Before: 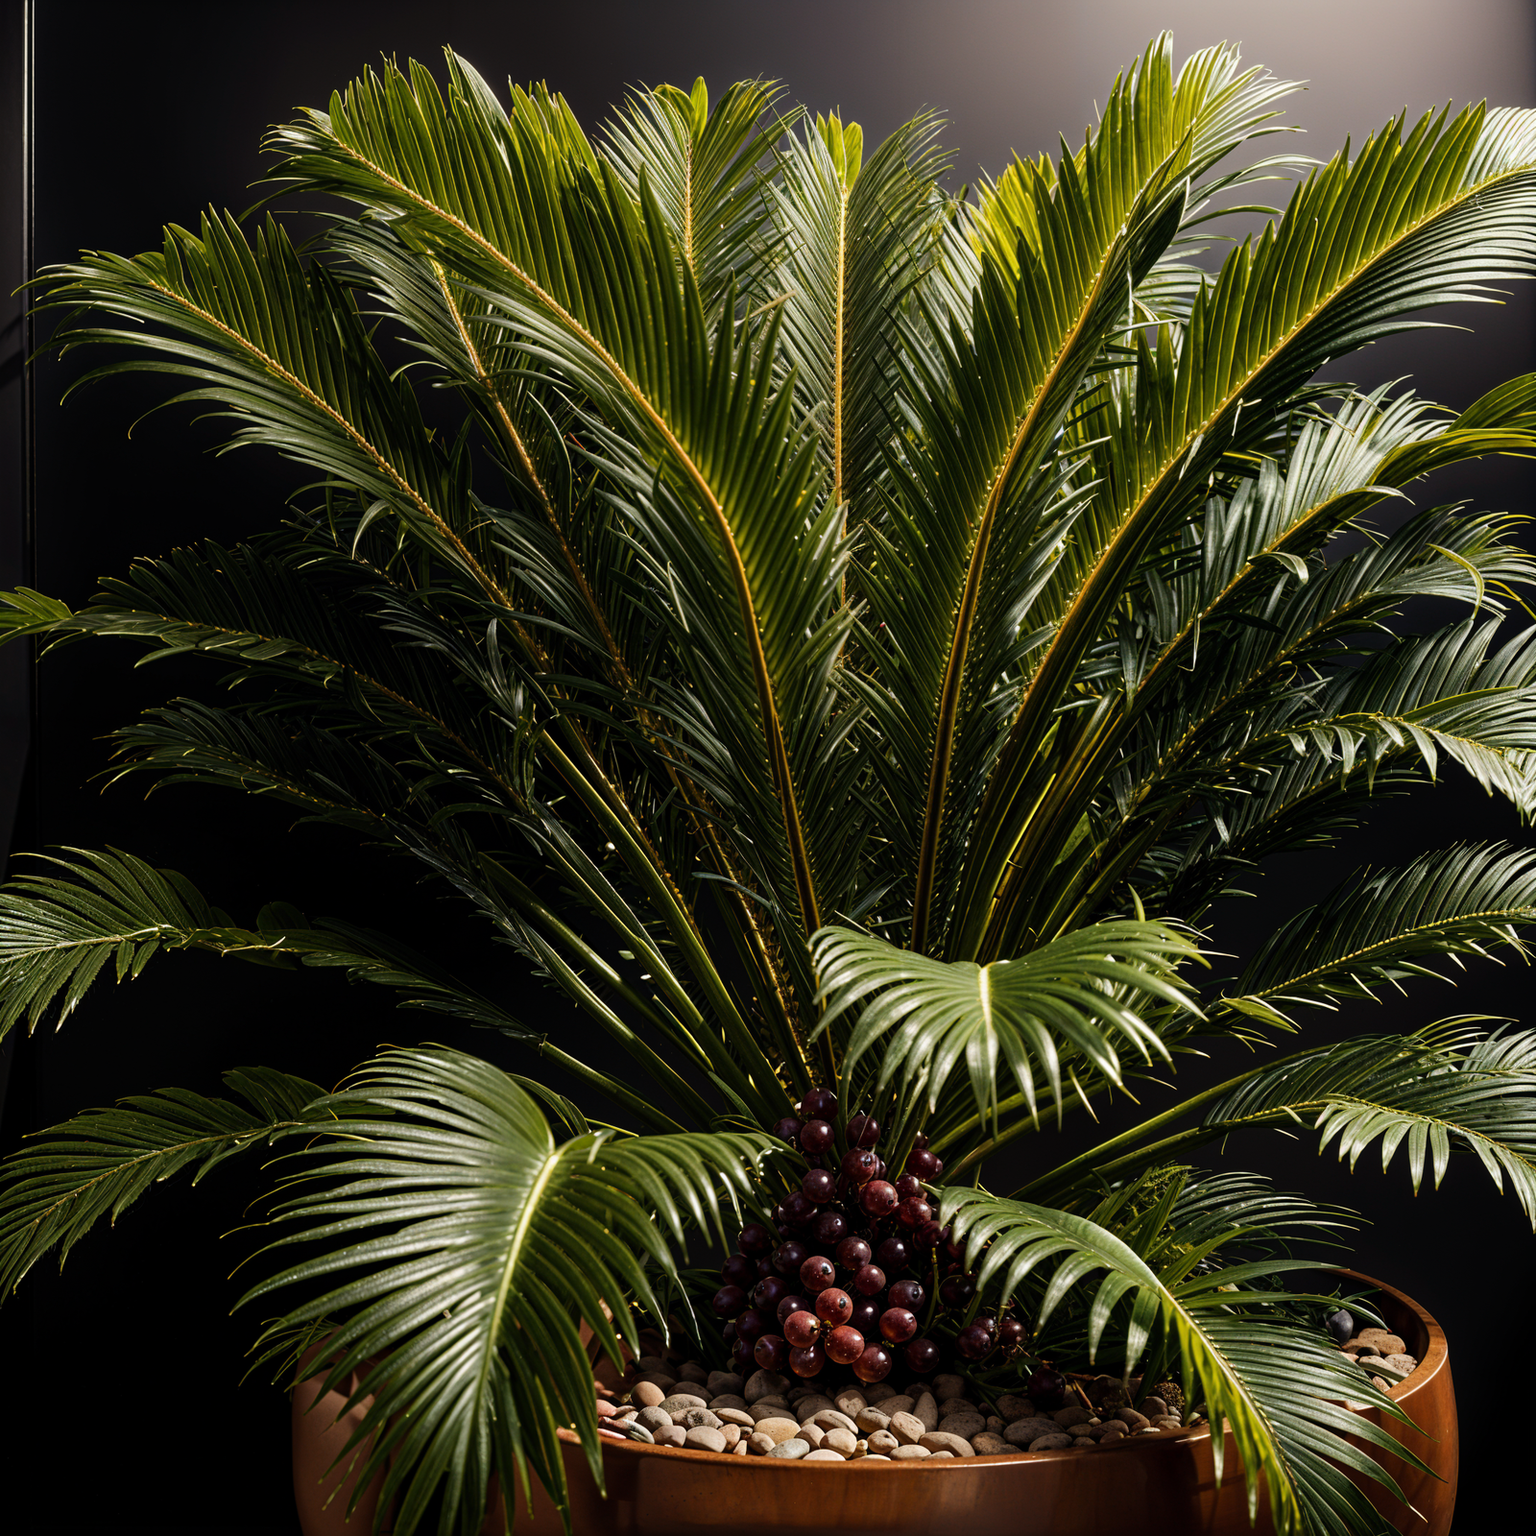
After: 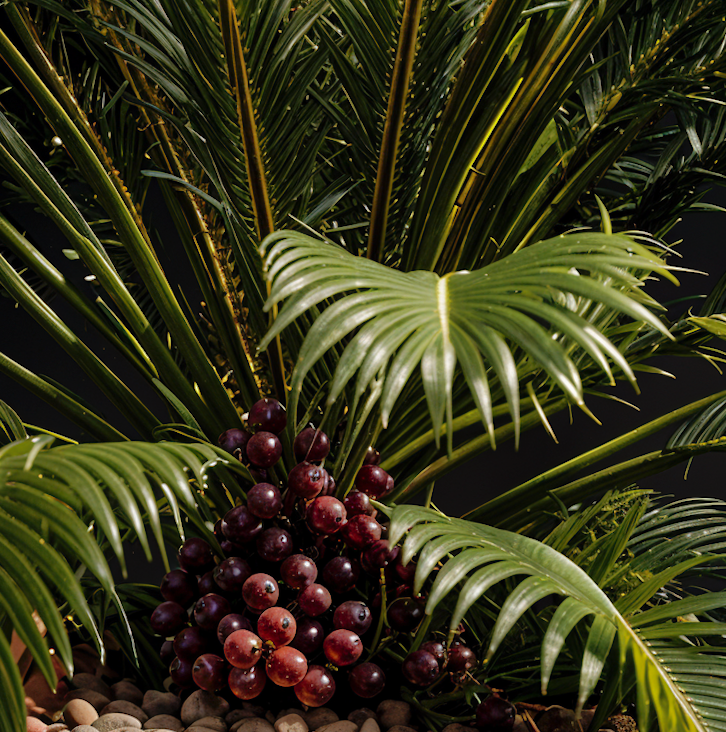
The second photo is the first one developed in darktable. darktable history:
shadows and highlights: on, module defaults
crop: left 35.976%, top 45.819%, right 18.162%, bottom 5.807%
rotate and perspective: rotation 1.57°, crop left 0.018, crop right 0.982, crop top 0.039, crop bottom 0.961
